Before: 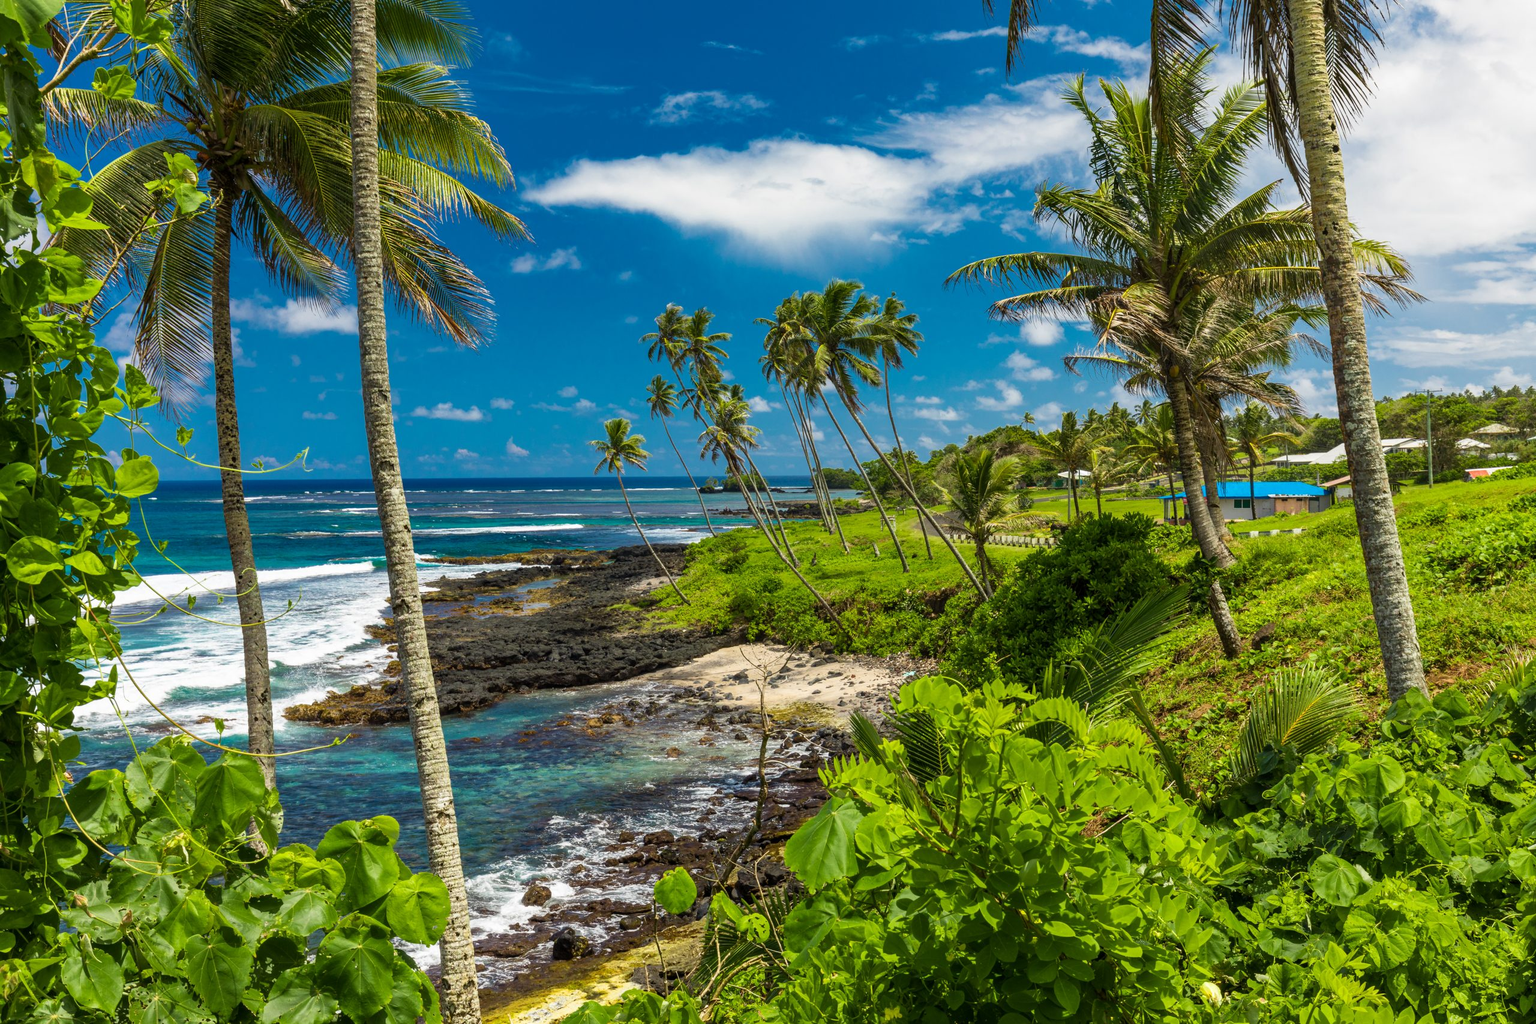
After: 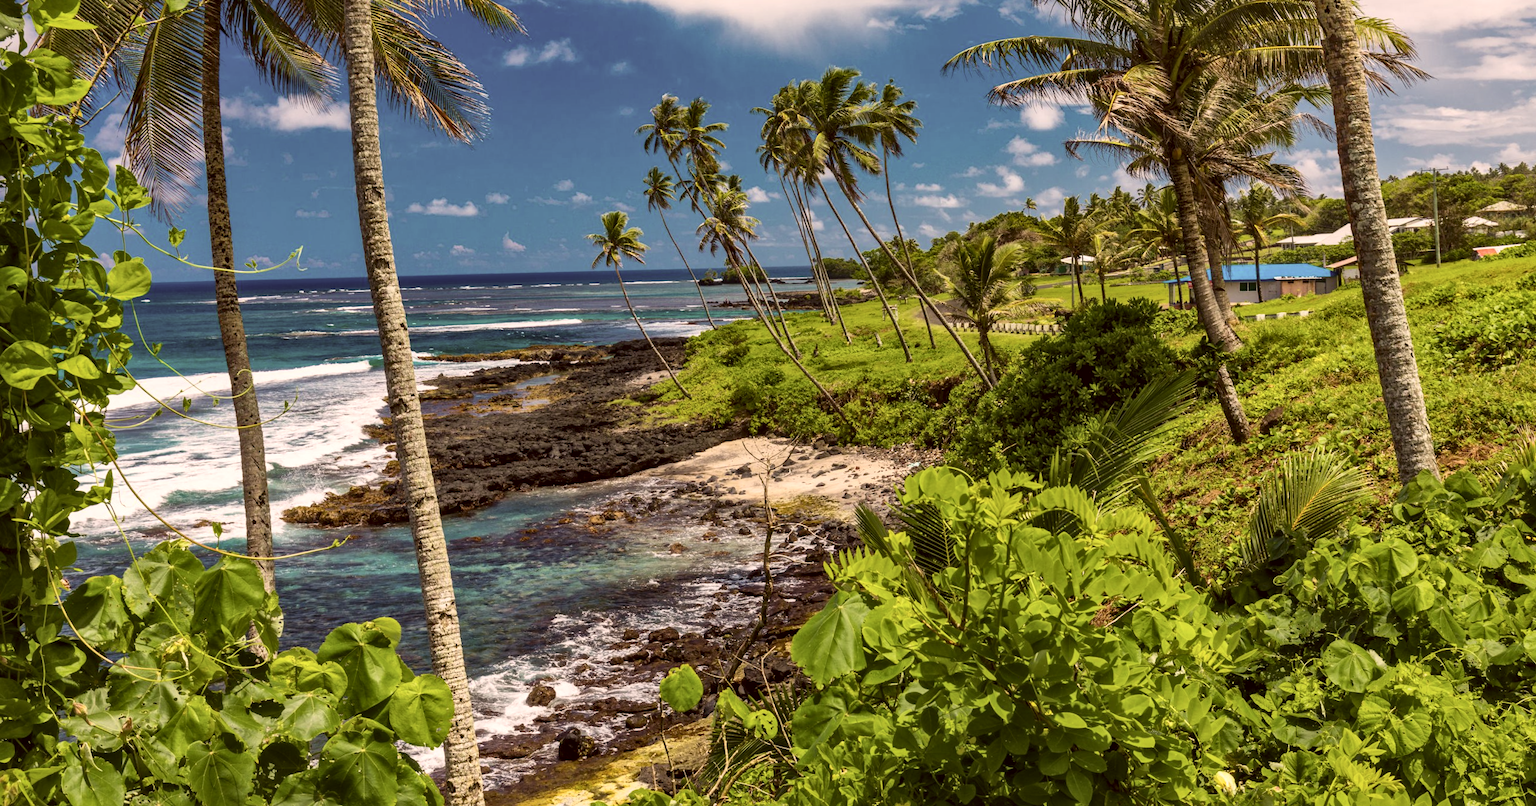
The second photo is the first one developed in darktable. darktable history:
color correction: highlights a* 10.21, highlights b* 9.79, shadows a* 8.61, shadows b* 7.88, saturation 0.8
rotate and perspective: rotation -1°, crop left 0.011, crop right 0.989, crop top 0.025, crop bottom 0.975
local contrast: mode bilateral grid, contrast 20, coarseness 50, detail 144%, midtone range 0.2
contrast brightness saturation: contrast -0.02, brightness -0.01, saturation 0.03
crop and rotate: top 19.998%
